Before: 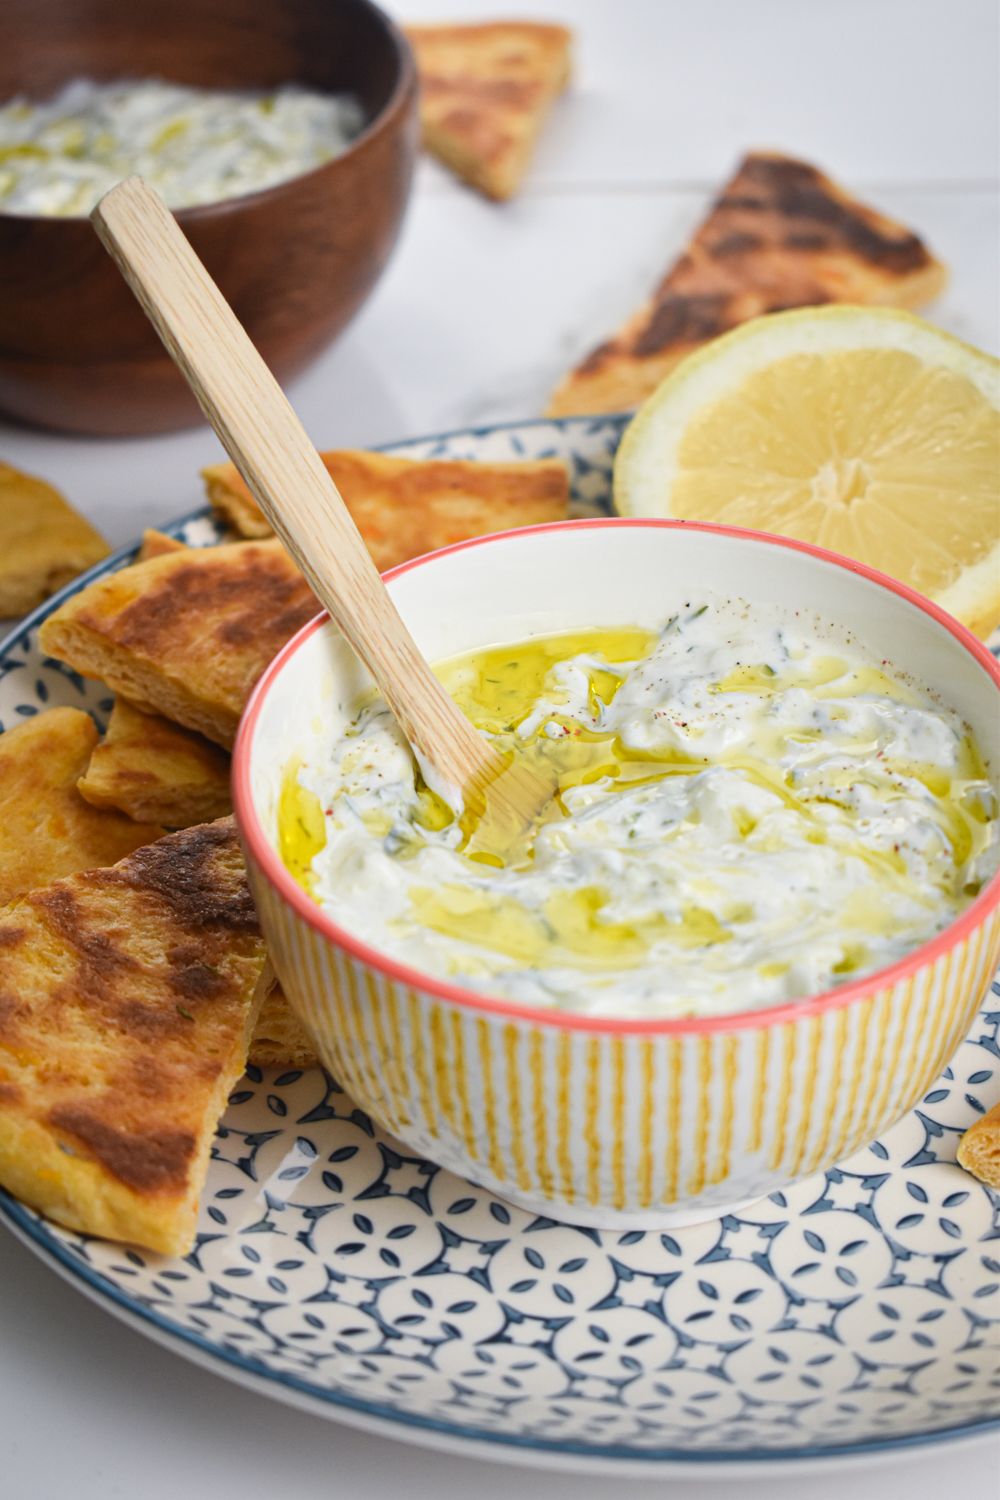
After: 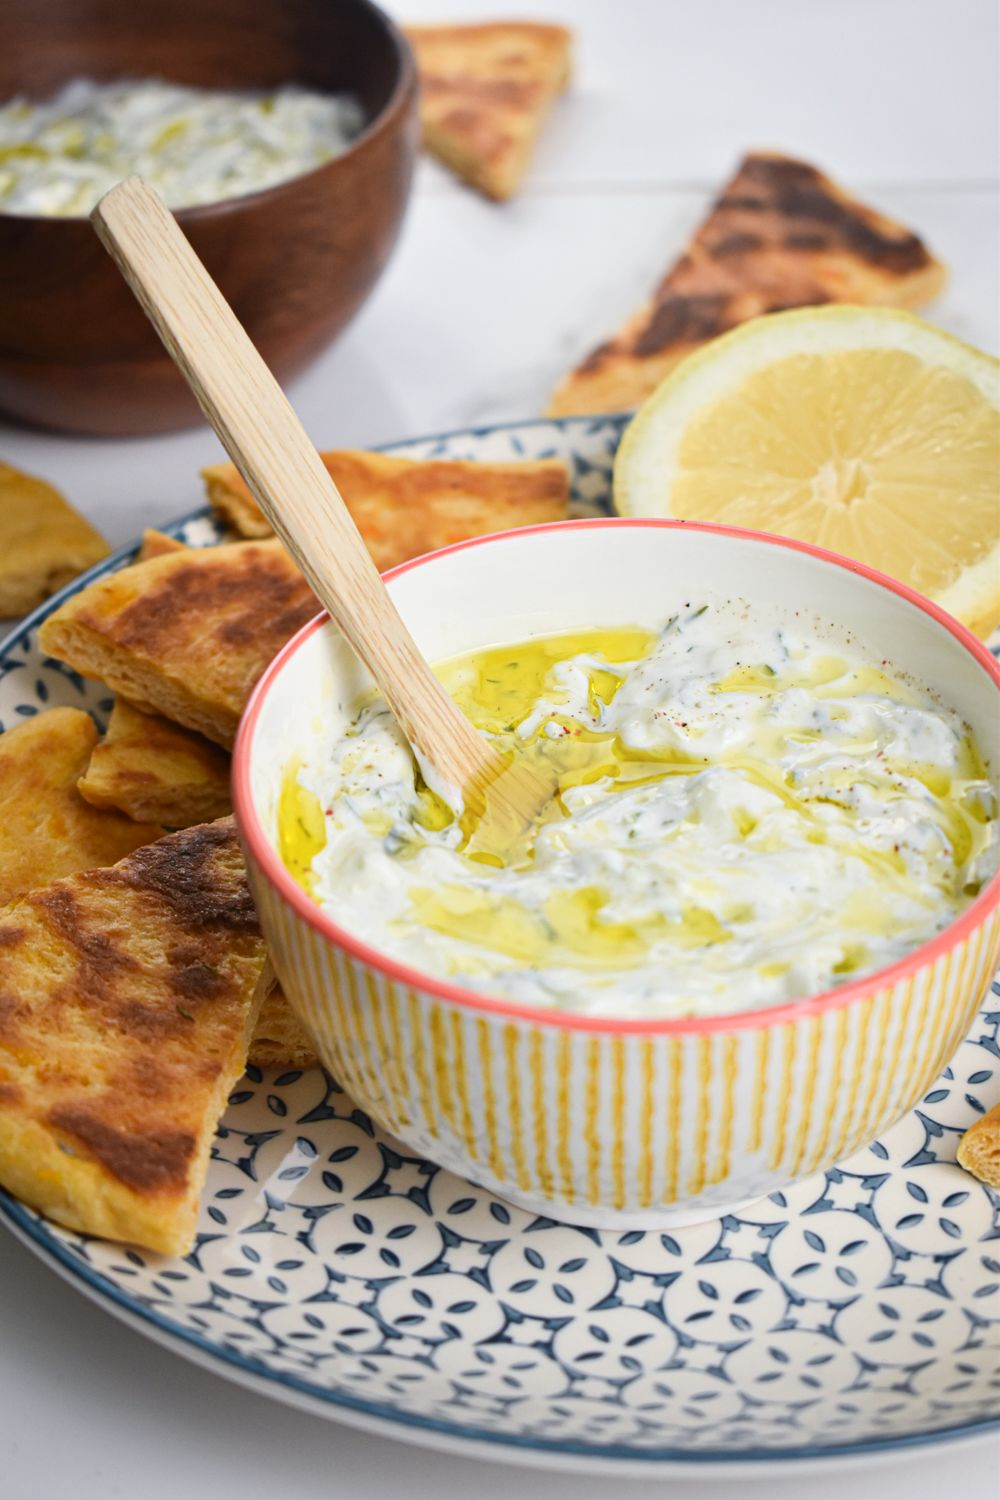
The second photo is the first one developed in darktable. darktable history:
shadows and highlights: shadows -28.97, highlights 29.31
